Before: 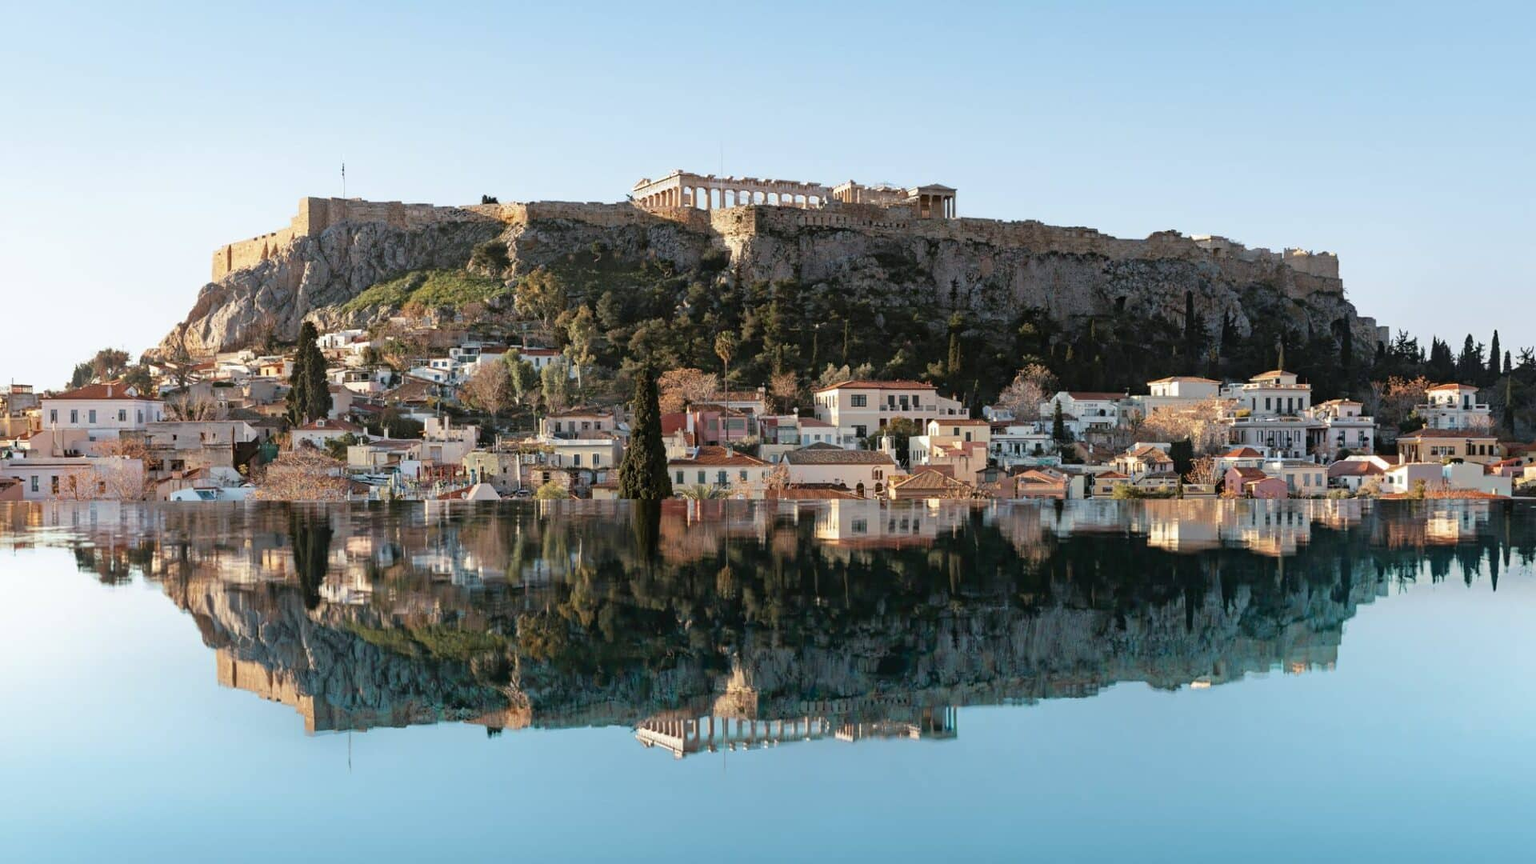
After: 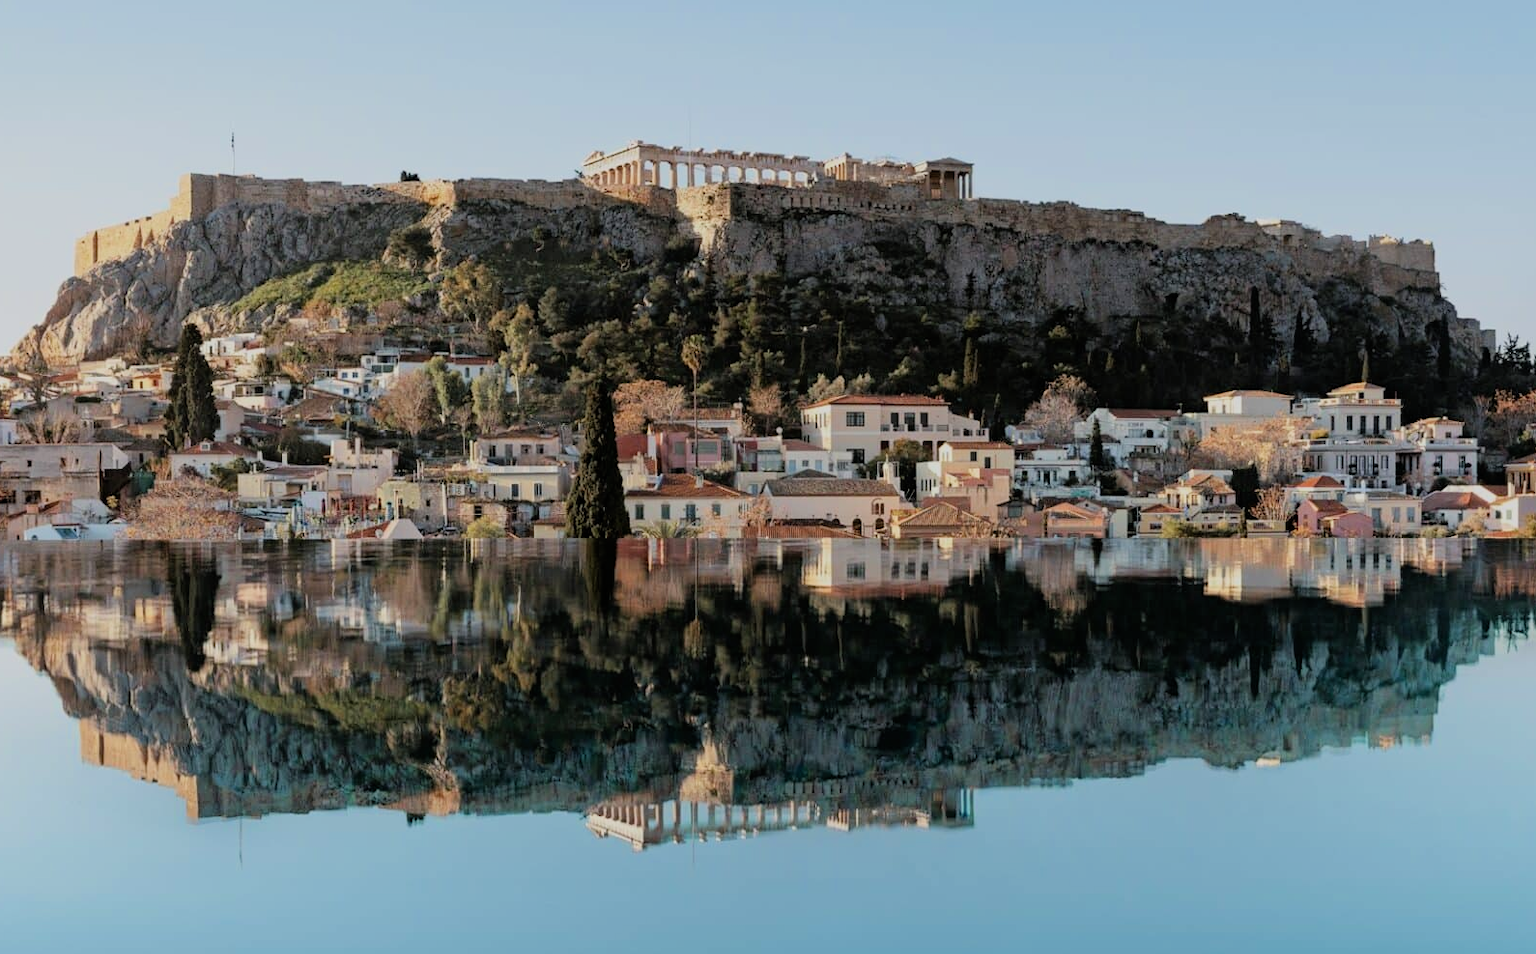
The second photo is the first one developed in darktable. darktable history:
crop: left 9.807%, top 6.259%, right 7.334%, bottom 2.177%
filmic rgb: black relative exposure -7.65 EV, white relative exposure 4.56 EV, hardness 3.61, color science v6 (2022)
